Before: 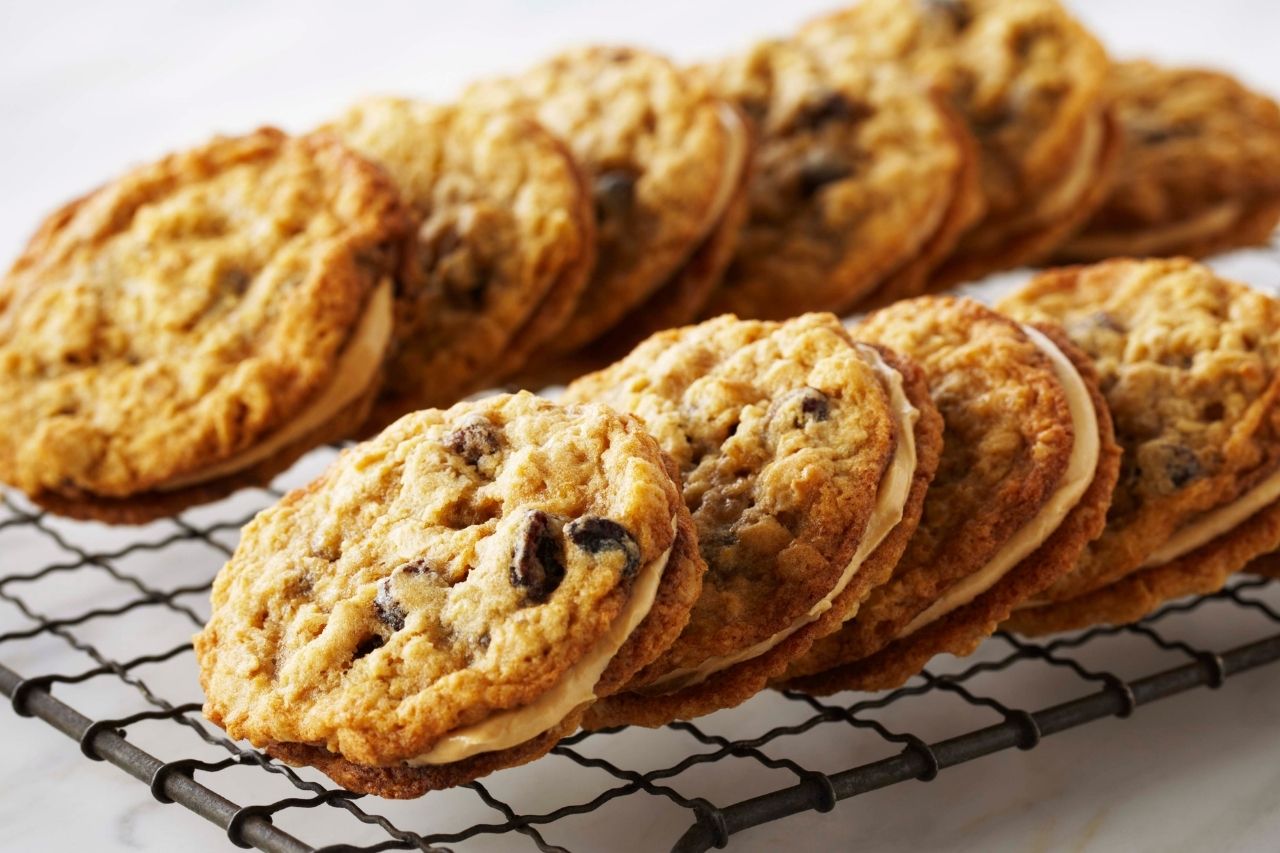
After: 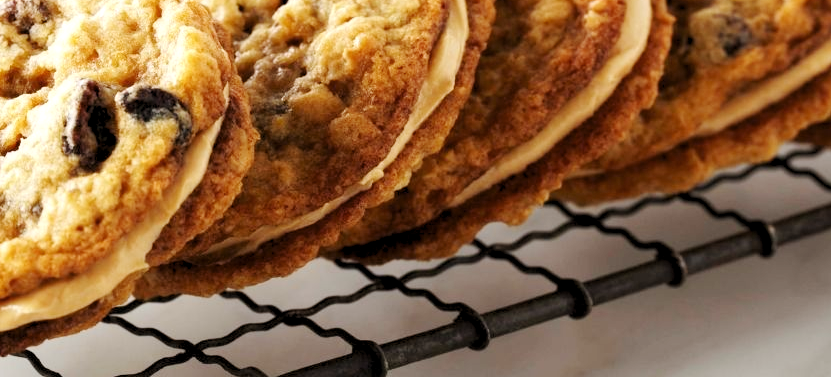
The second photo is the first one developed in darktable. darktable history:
levels: levels [0.062, 0.494, 0.925]
crop and rotate: left 35.031%, top 50.747%, bottom 5.003%
base curve: curves: ch0 [(0, 0) (0.158, 0.273) (0.879, 0.895) (1, 1)], preserve colors none
